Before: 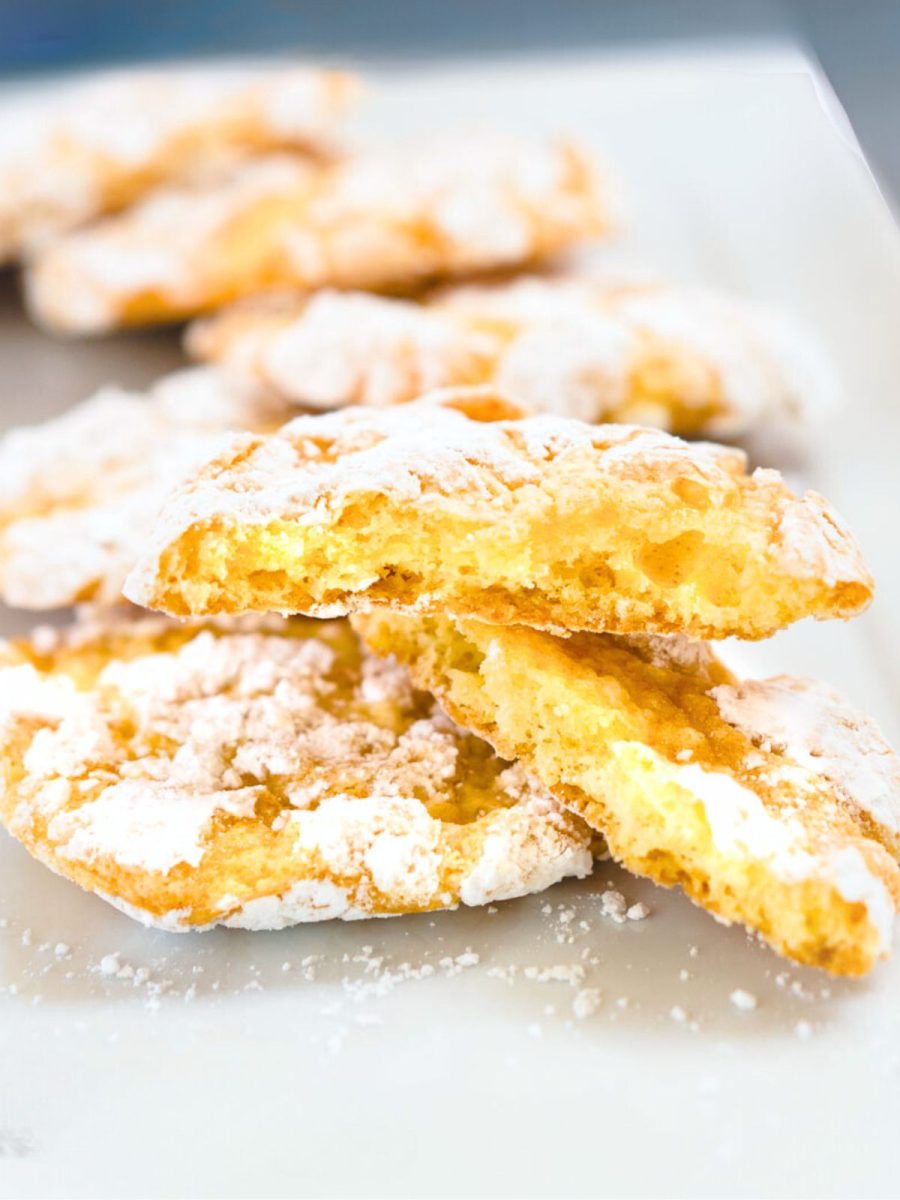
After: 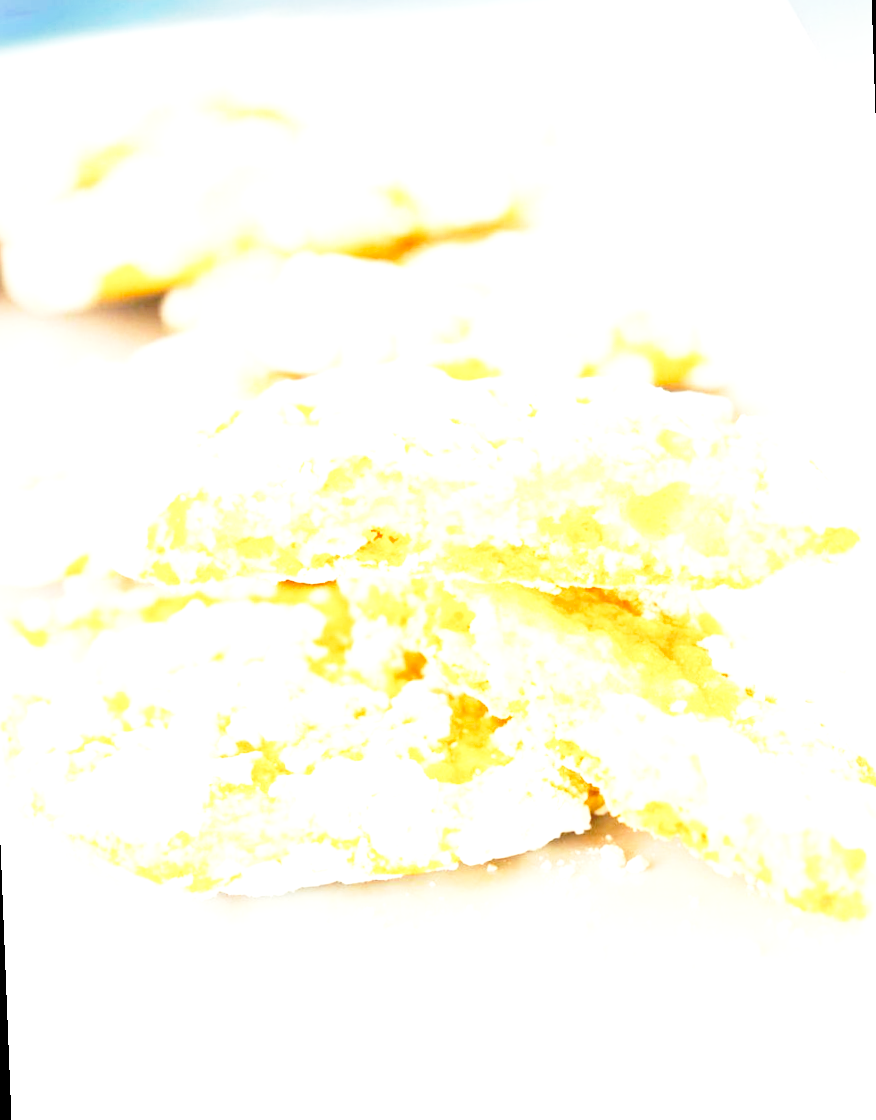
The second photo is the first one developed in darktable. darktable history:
white balance: red 1.029, blue 0.92
rotate and perspective: rotation -2.12°, lens shift (vertical) 0.009, lens shift (horizontal) -0.008, automatic cropping original format, crop left 0.036, crop right 0.964, crop top 0.05, crop bottom 0.959
exposure: black level correction 0.001, exposure 1.735 EV, compensate highlight preservation false
base curve: curves: ch0 [(0, 0) (0.028, 0.03) (0.121, 0.232) (0.46, 0.748) (0.859, 0.968) (1, 1)], preserve colors none
